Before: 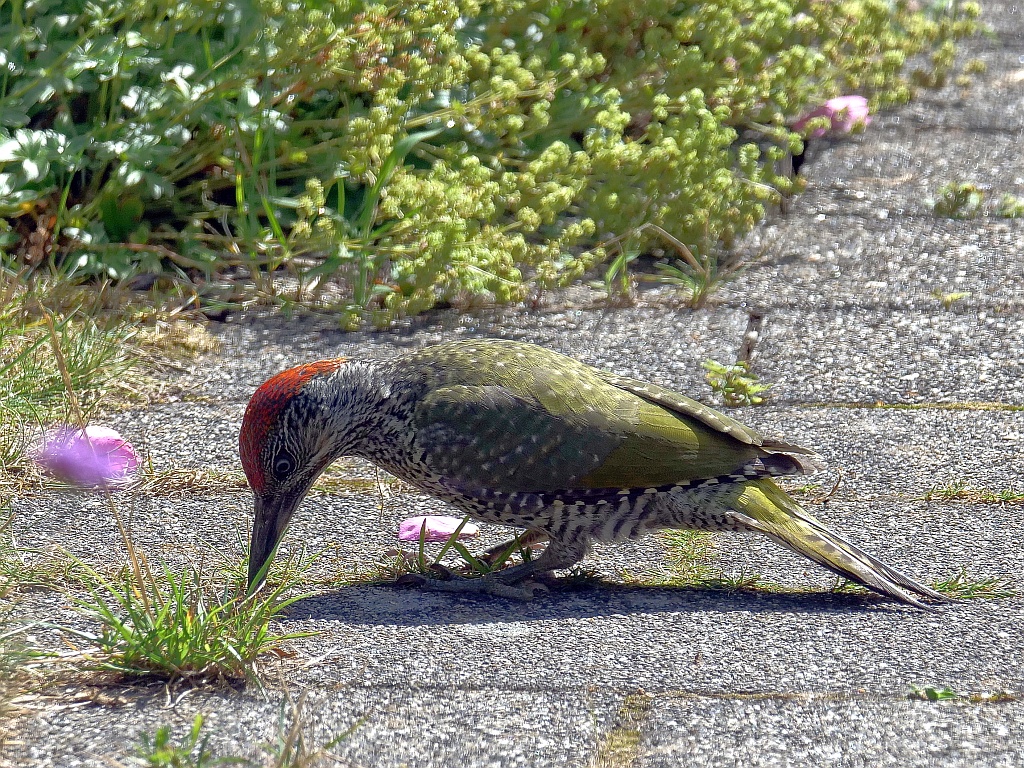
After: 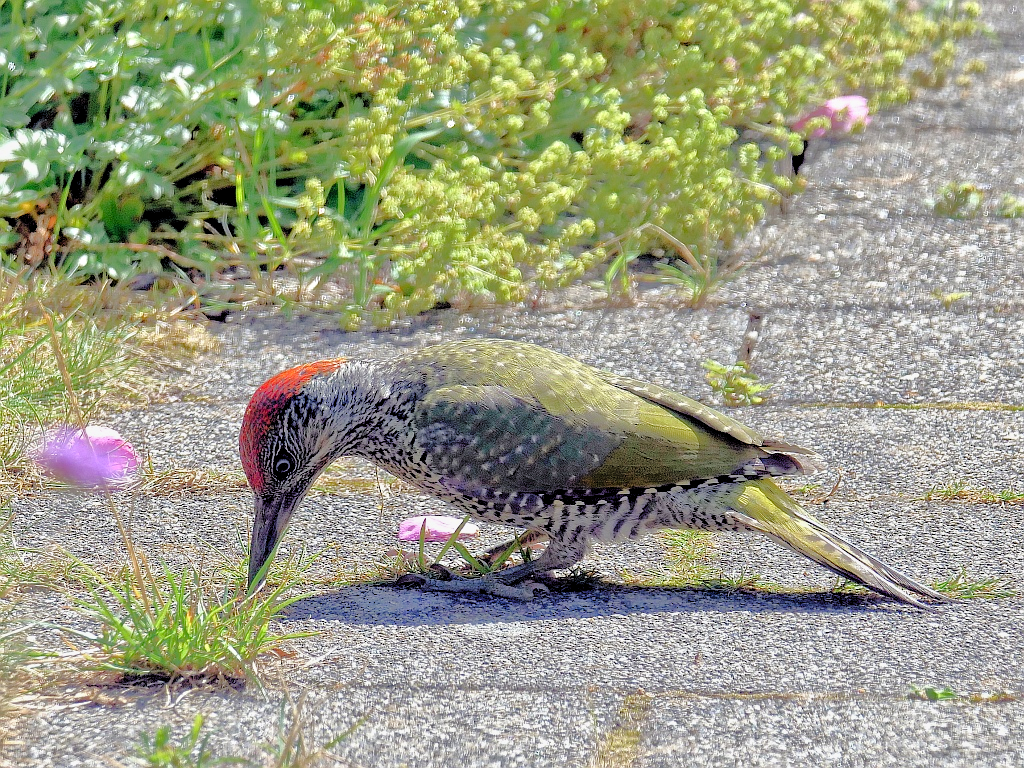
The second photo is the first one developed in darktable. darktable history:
tone curve: curves: ch0 [(0.047, 0) (0.292, 0.352) (0.657, 0.678) (1, 0.958)], color space Lab, linked channels, preserve colors none
tone equalizer: -7 EV 0.15 EV, -6 EV 0.6 EV, -5 EV 1.15 EV, -4 EV 1.33 EV, -3 EV 1.15 EV, -2 EV 0.6 EV, -1 EV 0.15 EV, mask exposure compensation -0.5 EV
